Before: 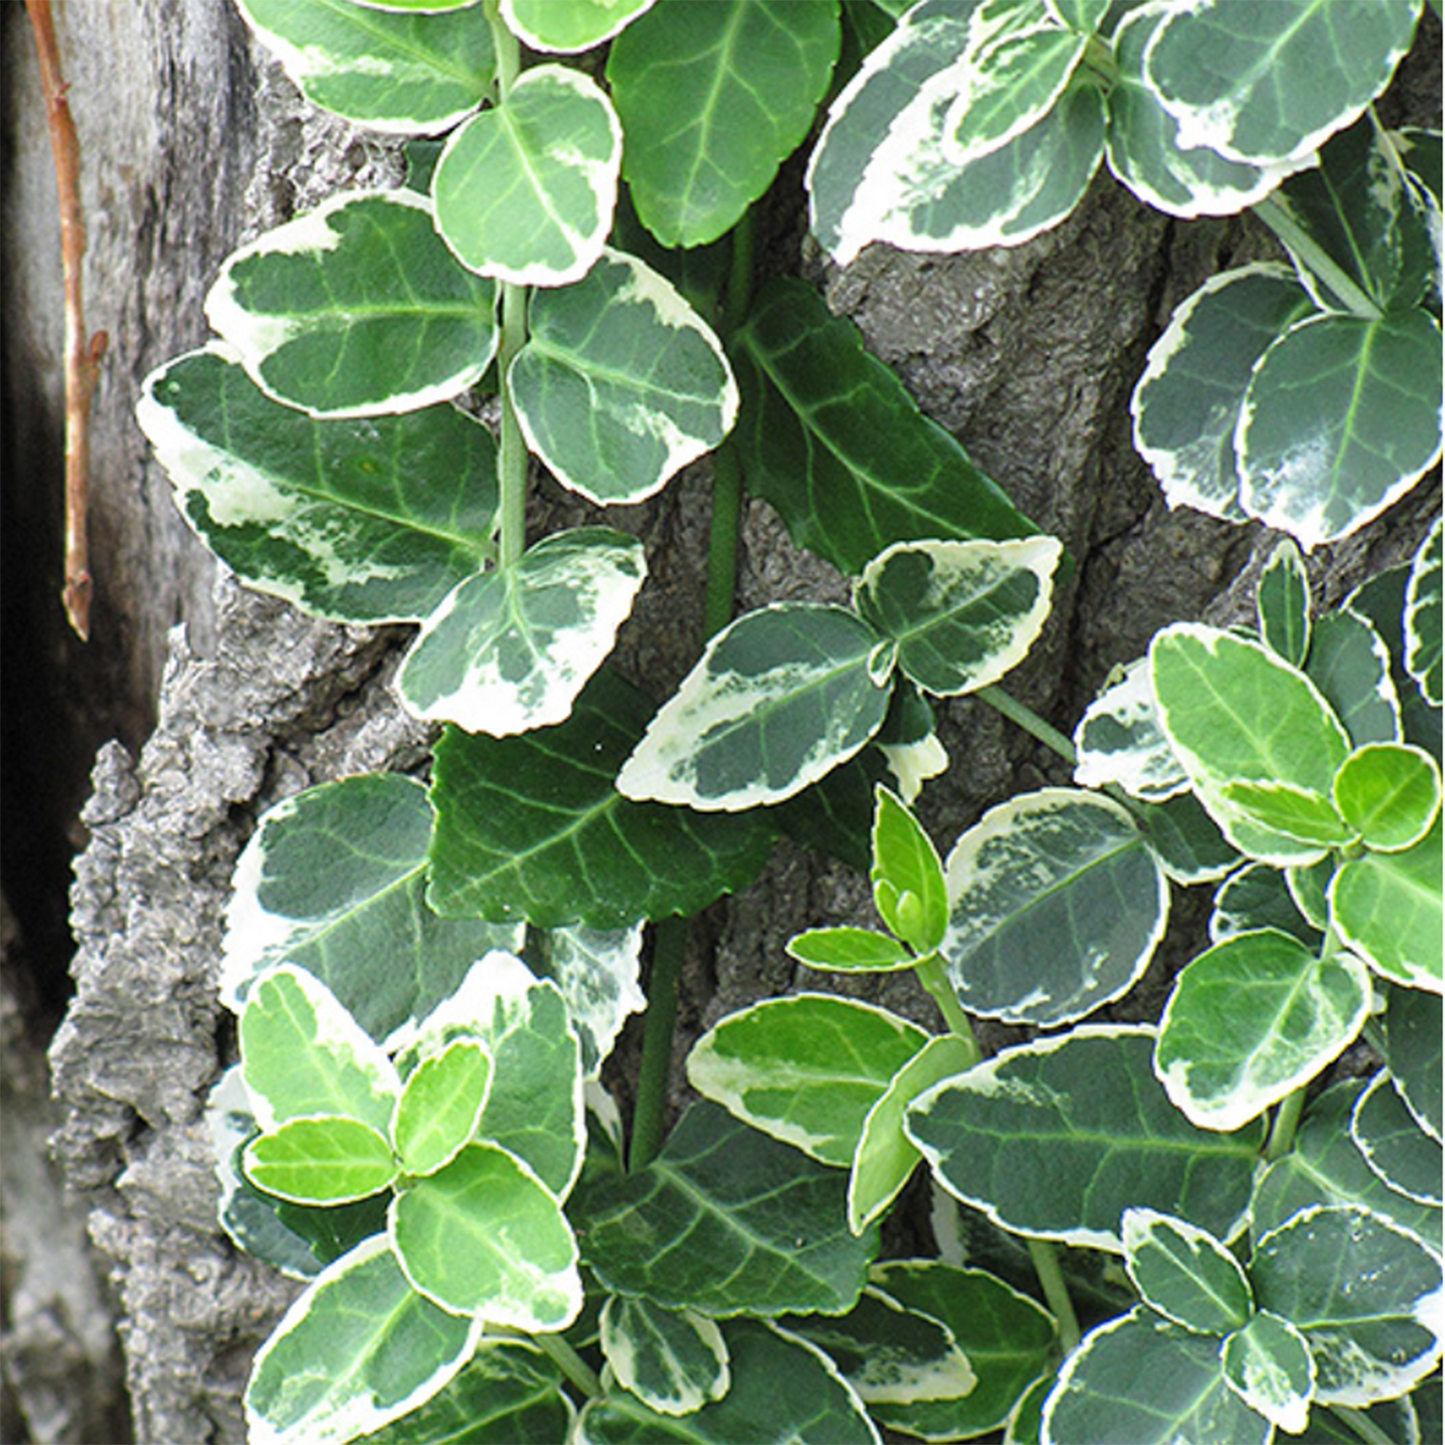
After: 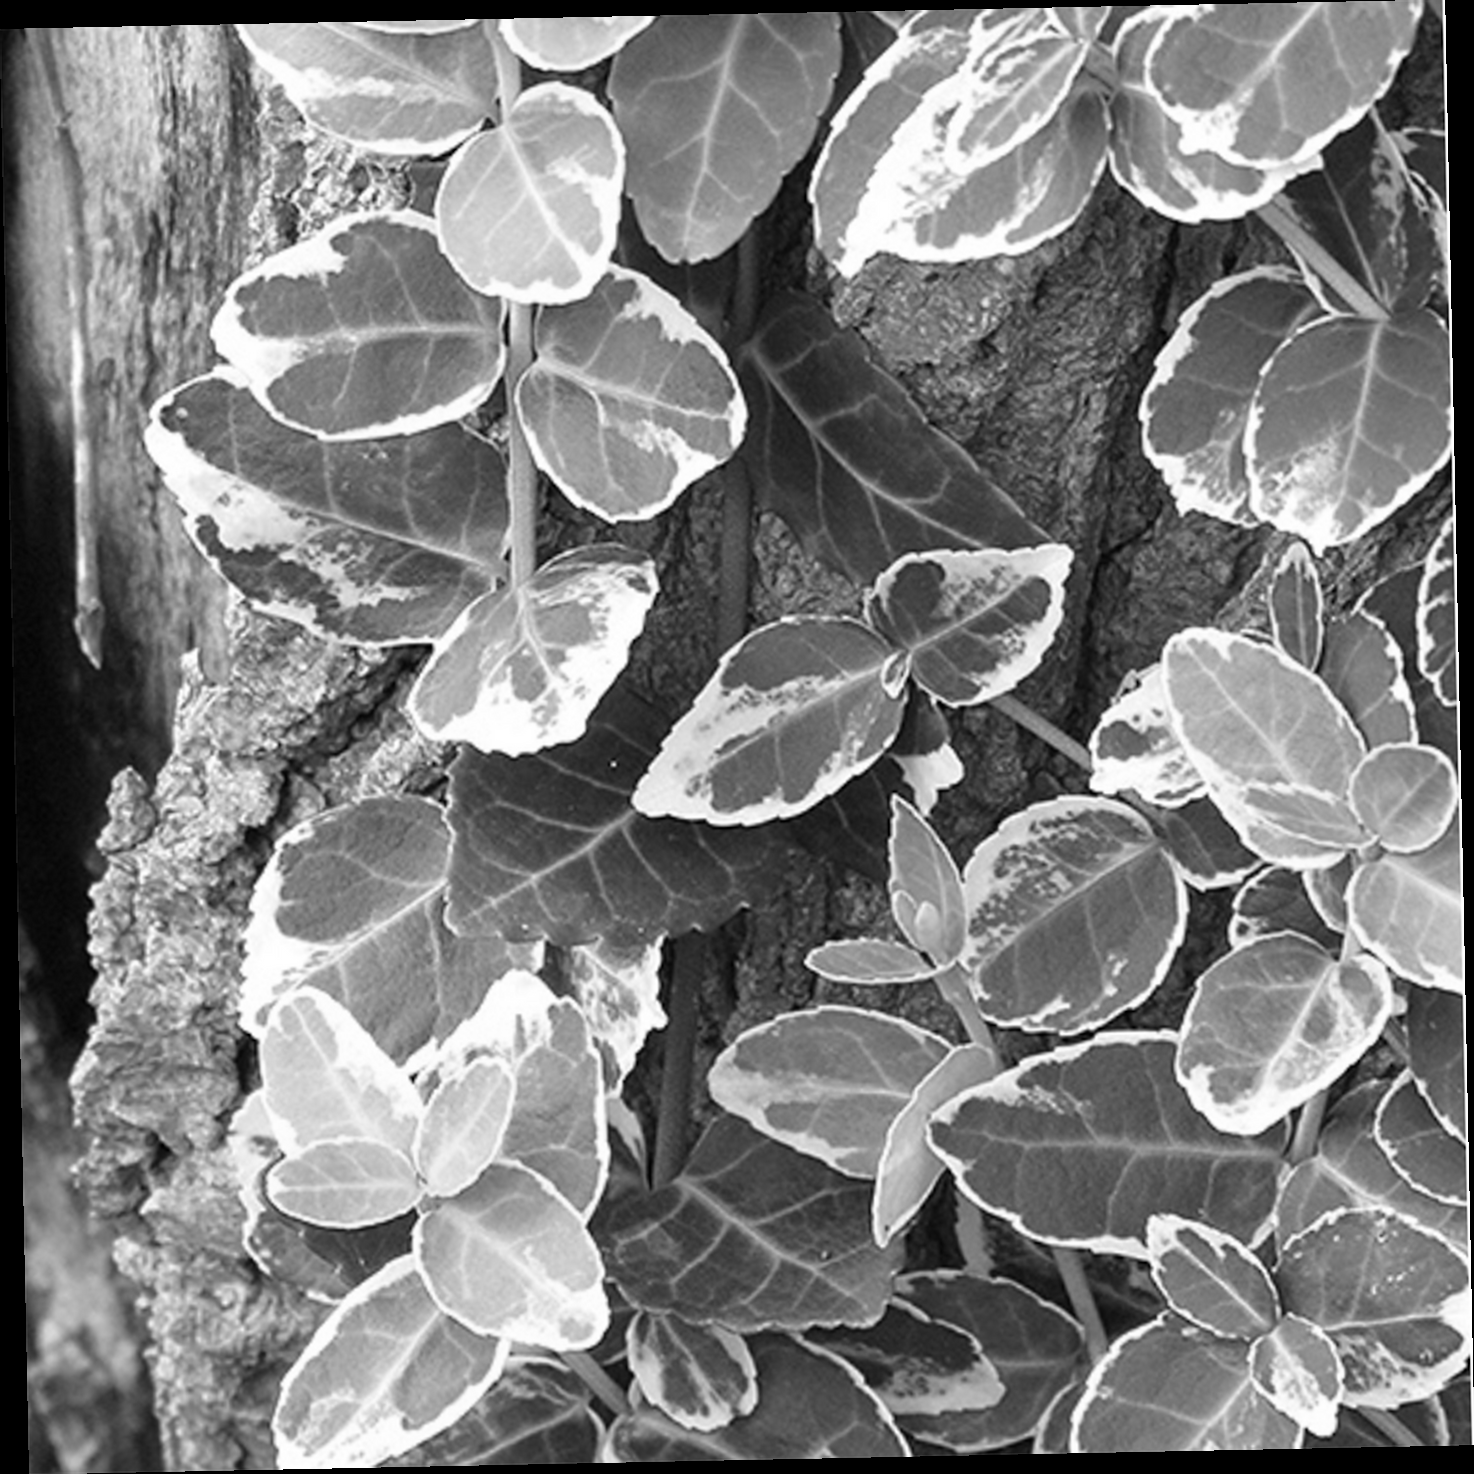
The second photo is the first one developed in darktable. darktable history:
monochrome: on, module defaults
rotate and perspective: rotation -1.17°, automatic cropping off
